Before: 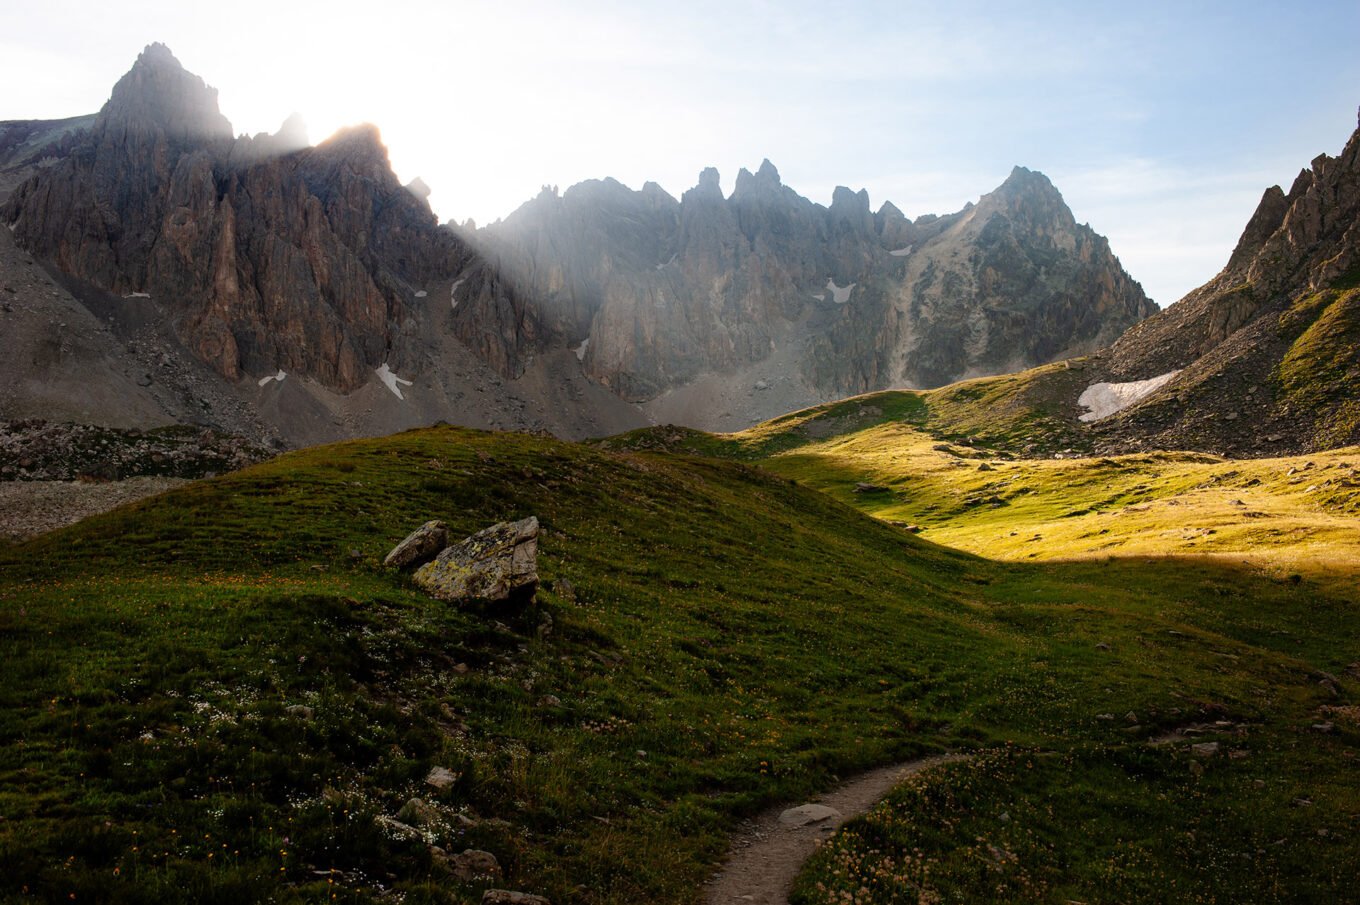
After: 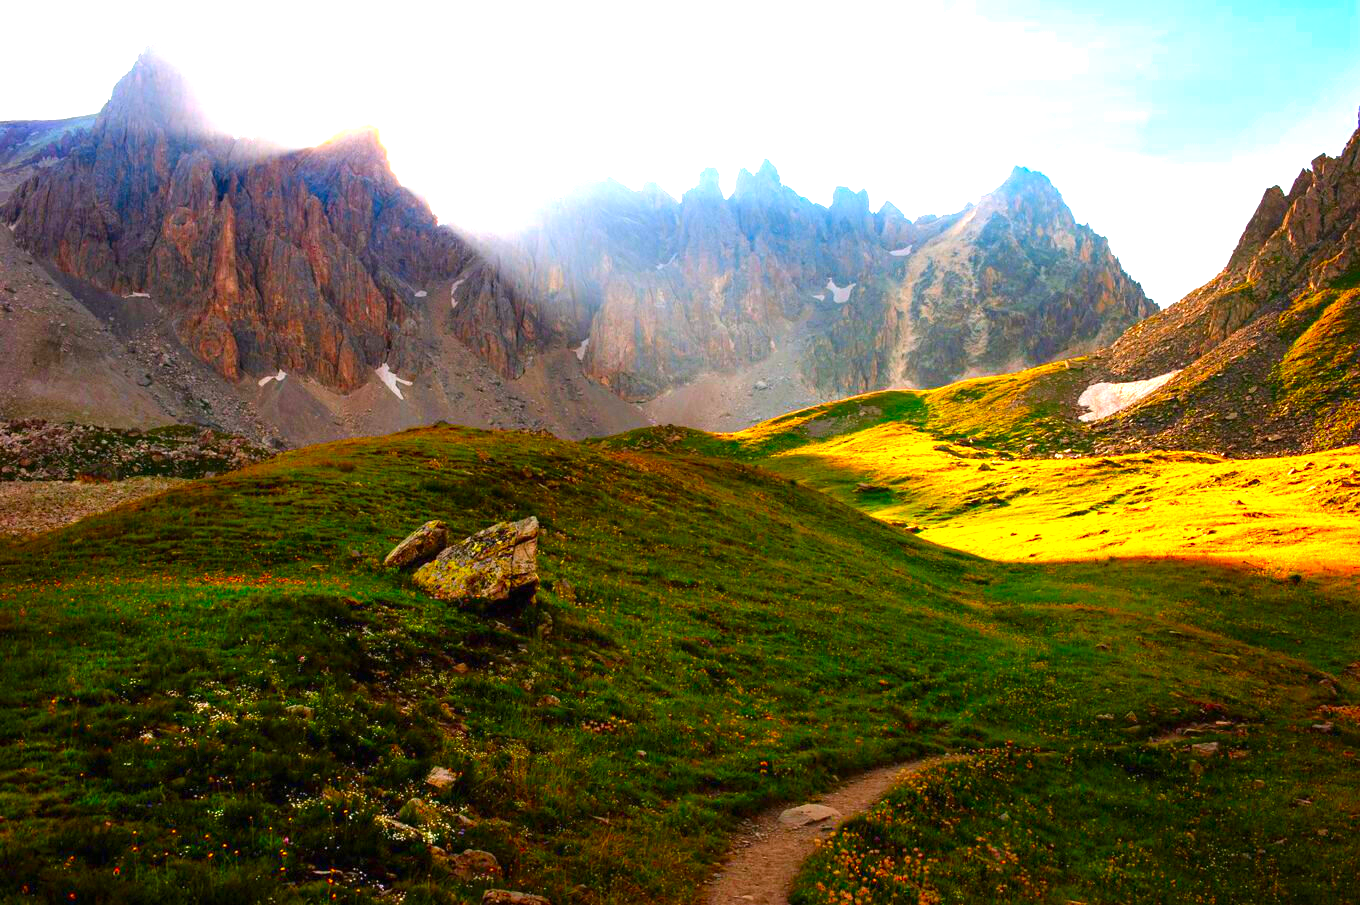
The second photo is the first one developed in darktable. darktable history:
exposure: black level correction 0, exposure 1.2 EV, compensate exposure bias true, compensate highlight preservation false
color correction: highlights a* 1.59, highlights b* -1.7, saturation 2.48
